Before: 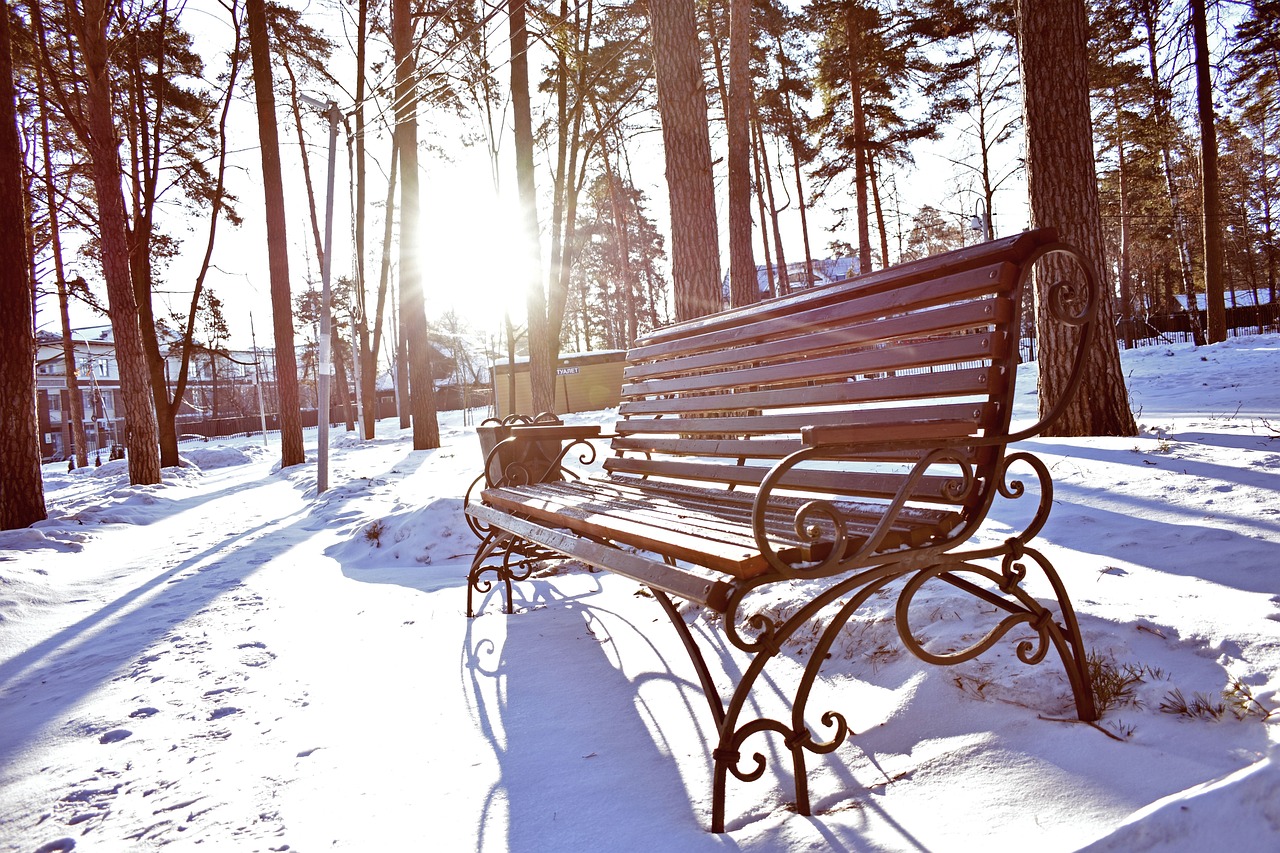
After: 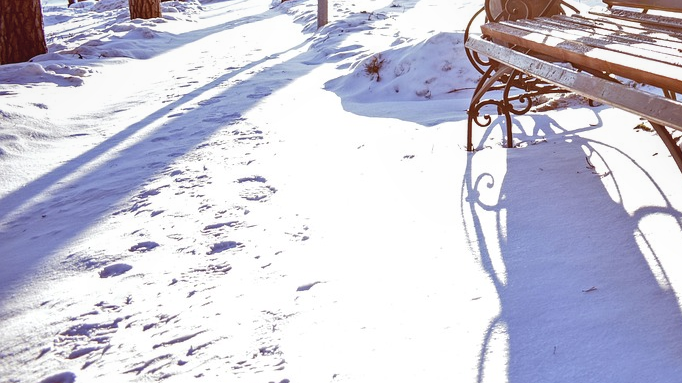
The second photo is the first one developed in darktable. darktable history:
crop and rotate: top 54.824%, right 46.654%, bottom 0.218%
local contrast: detail 110%
